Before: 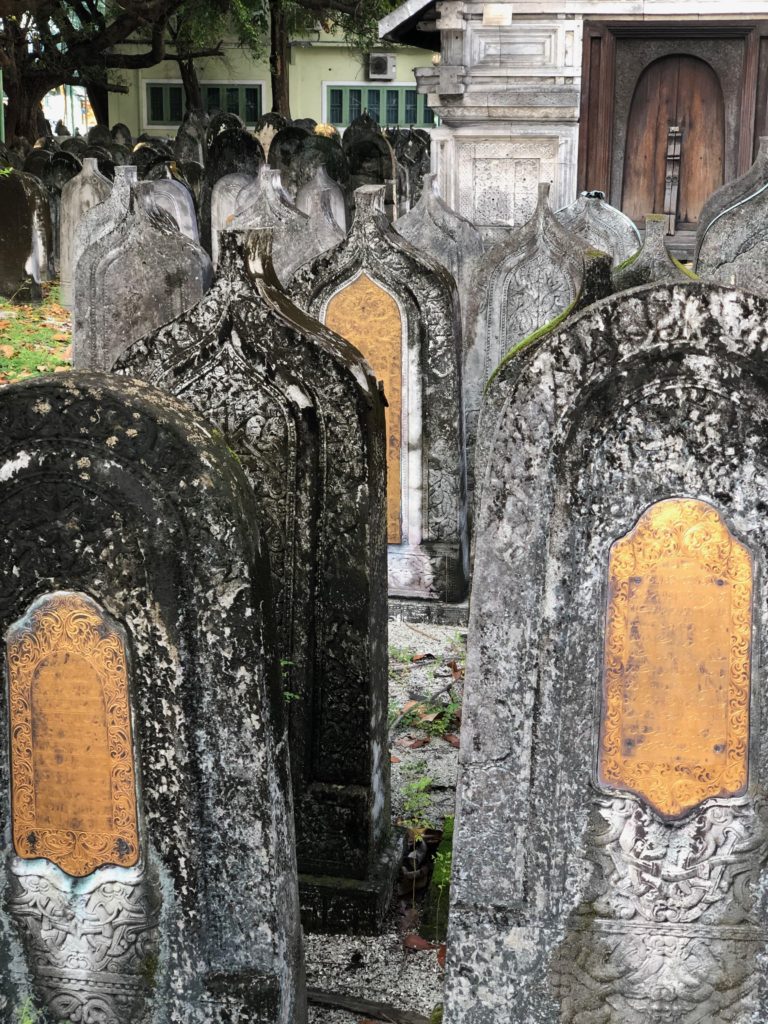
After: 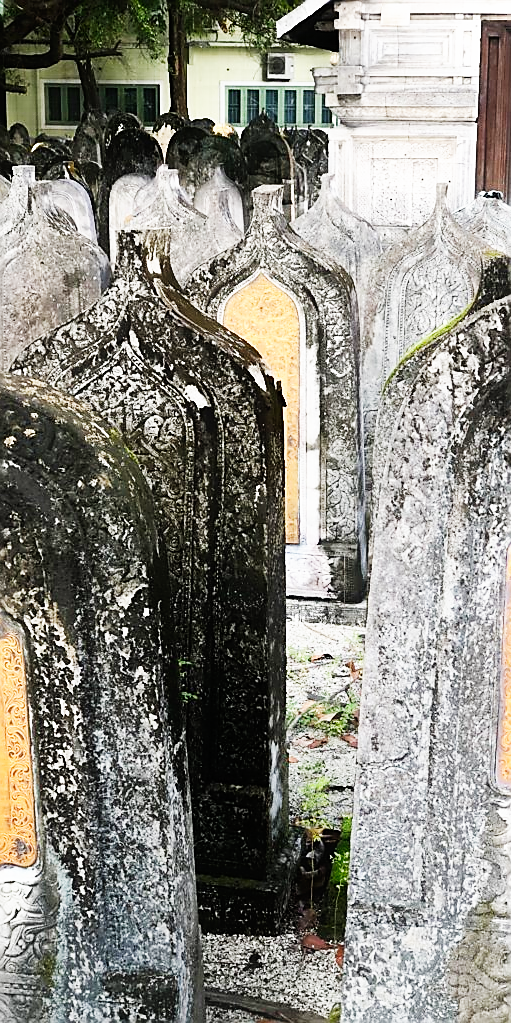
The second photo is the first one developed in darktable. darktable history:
base curve: curves: ch0 [(0, 0) (0.007, 0.004) (0.027, 0.03) (0.046, 0.07) (0.207, 0.54) (0.442, 0.872) (0.673, 0.972) (1, 1)], preserve colors none
sharpen: radius 1.425, amount 1.258, threshold 0.71
crop and rotate: left 13.343%, right 19.999%
contrast equalizer: octaves 7, y [[0.6 ×6], [0.55 ×6], [0 ×6], [0 ×6], [0 ×6]], mix -0.997
